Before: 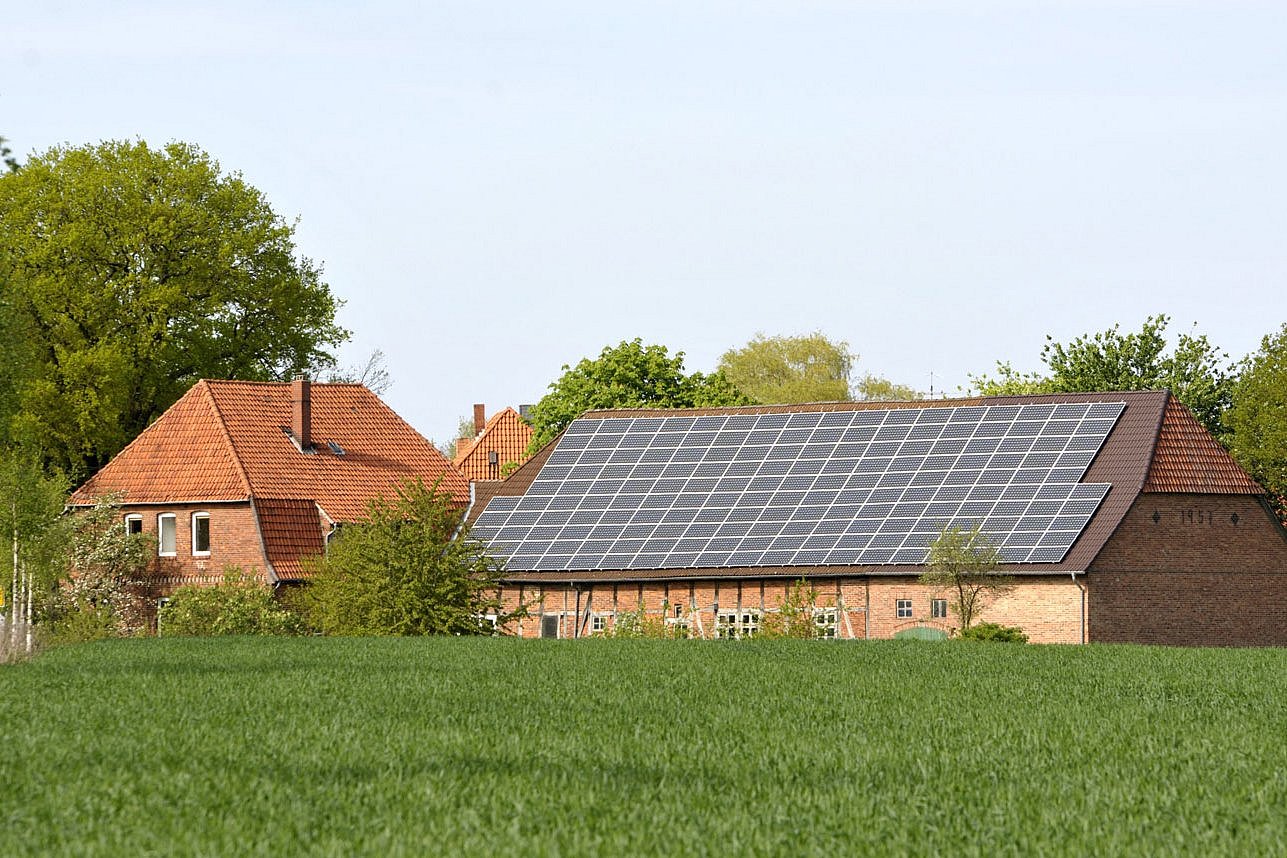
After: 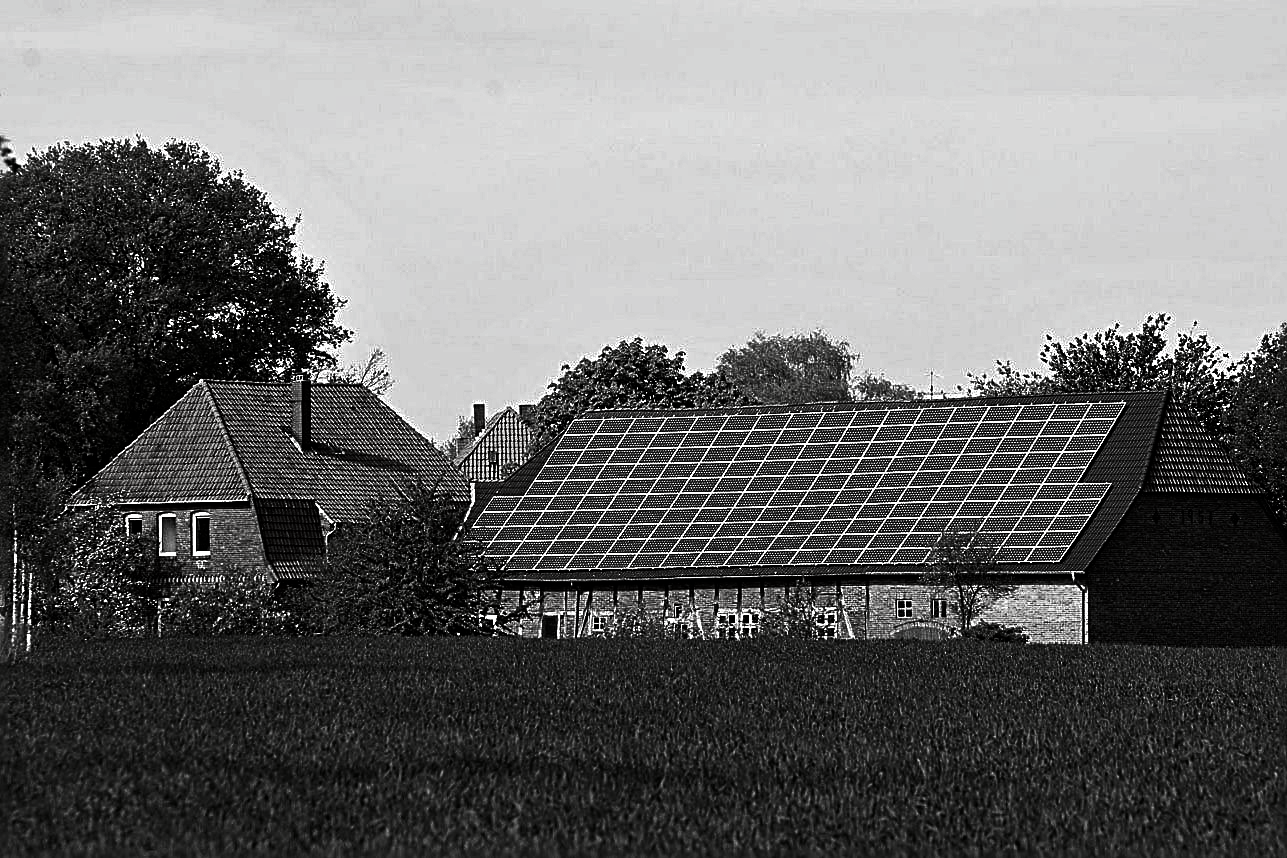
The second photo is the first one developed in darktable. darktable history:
contrast brightness saturation: contrast 0.018, brightness -0.998, saturation -0.986
sharpen: radius 2.825, amount 0.725
